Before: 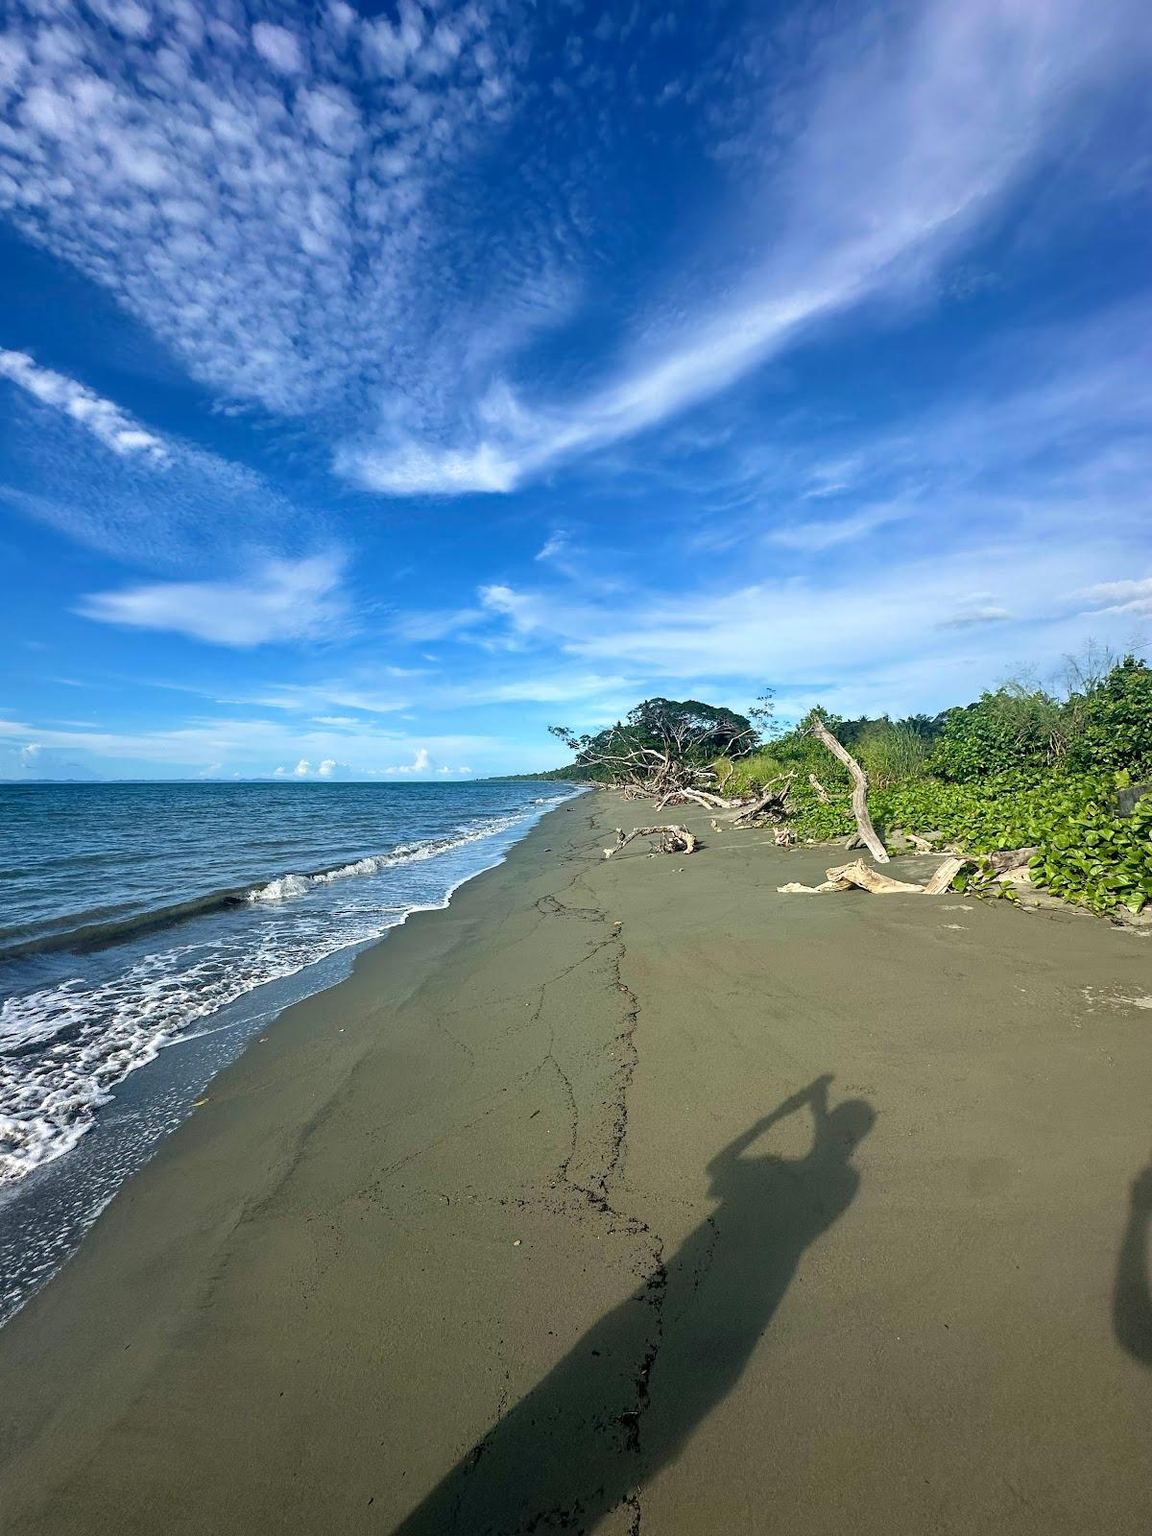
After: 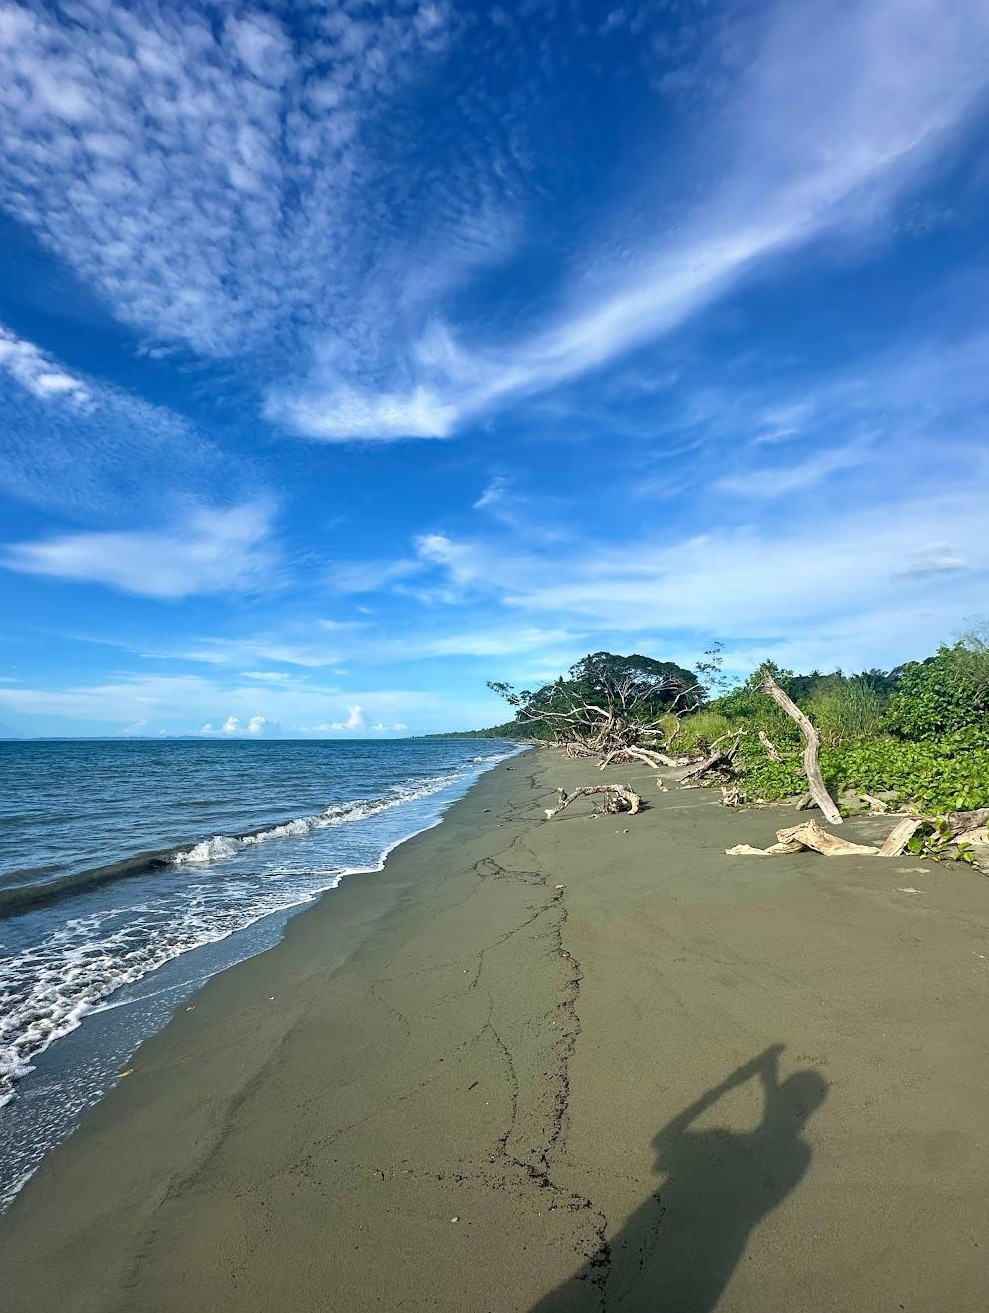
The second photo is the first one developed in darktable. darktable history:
crop and rotate: left 7.025%, top 4.706%, right 10.553%, bottom 13.182%
